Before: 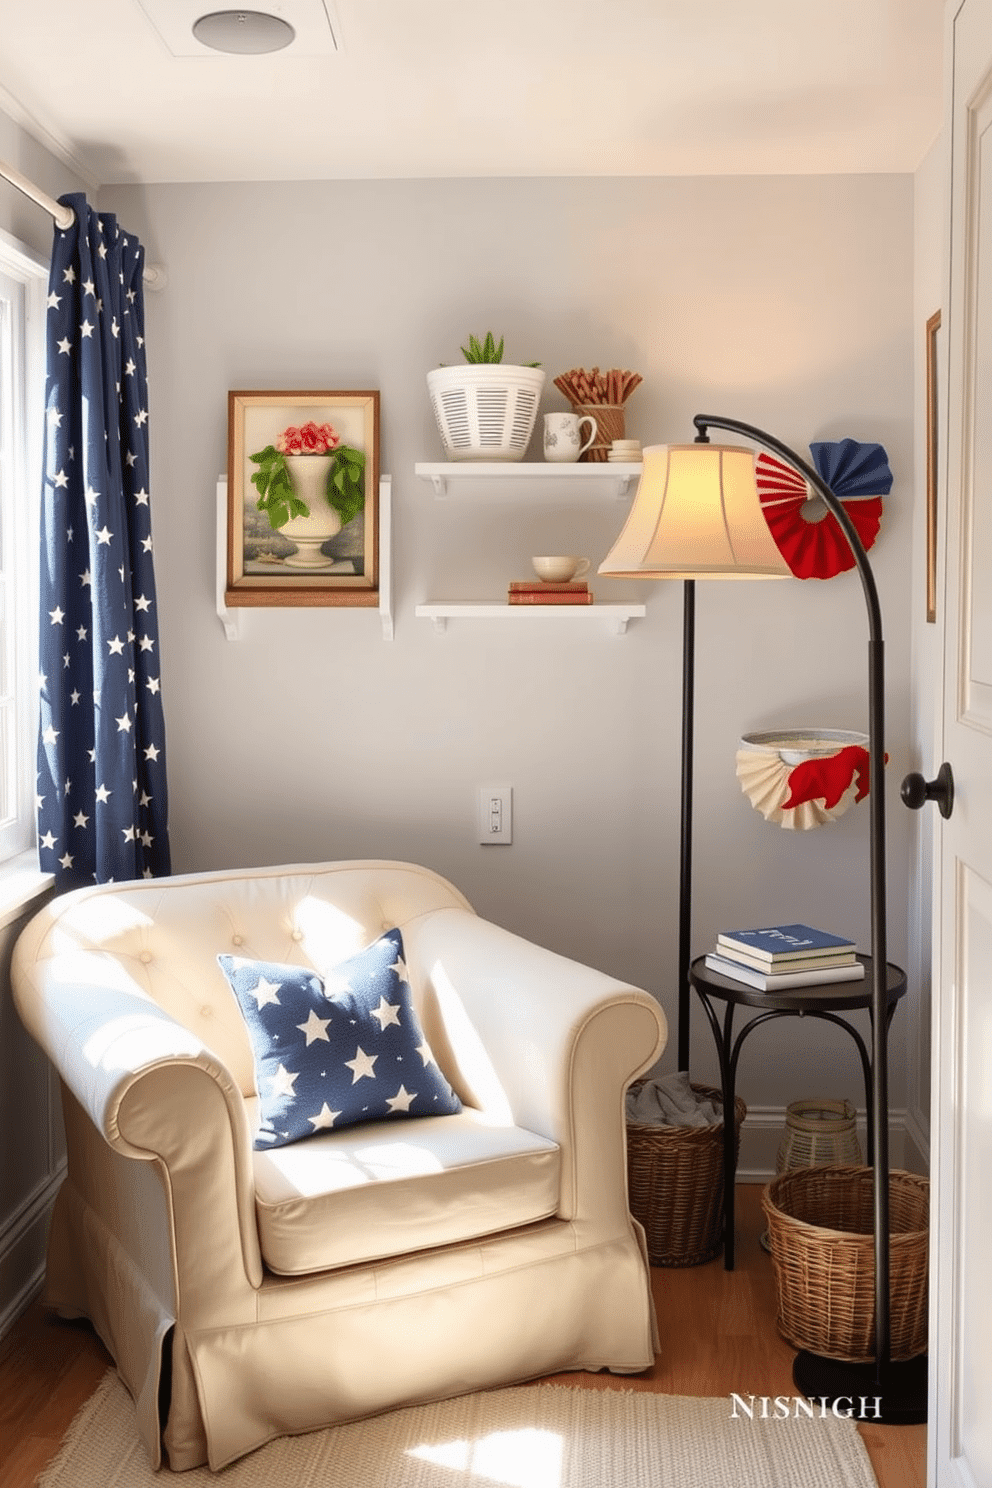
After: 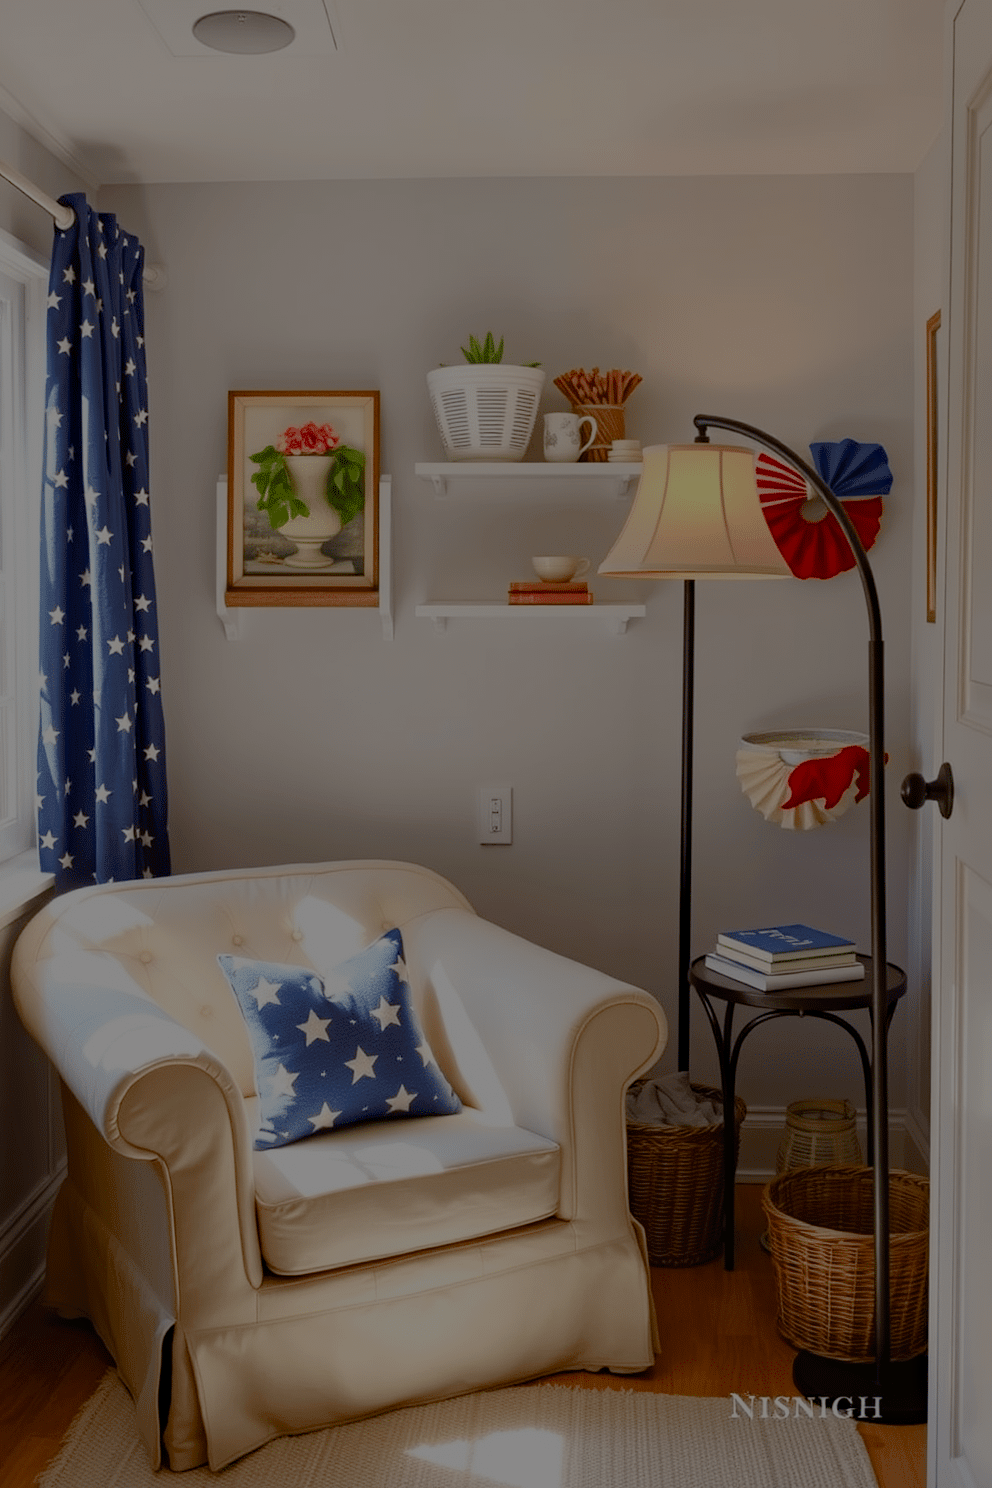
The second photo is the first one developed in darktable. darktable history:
color balance rgb: perceptual saturation grading › global saturation 20%, perceptual saturation grading › highlights -25.304%, perceptual saturation grading › shadows 49.473%, perceptual brilliance grading › global brilliance -48.07%, global vibrance 20%
haze removal: compatibility mode true, adaptive false
exposure: black level correction 0, exposure 0.5 EV, compensate highlight preservation false
